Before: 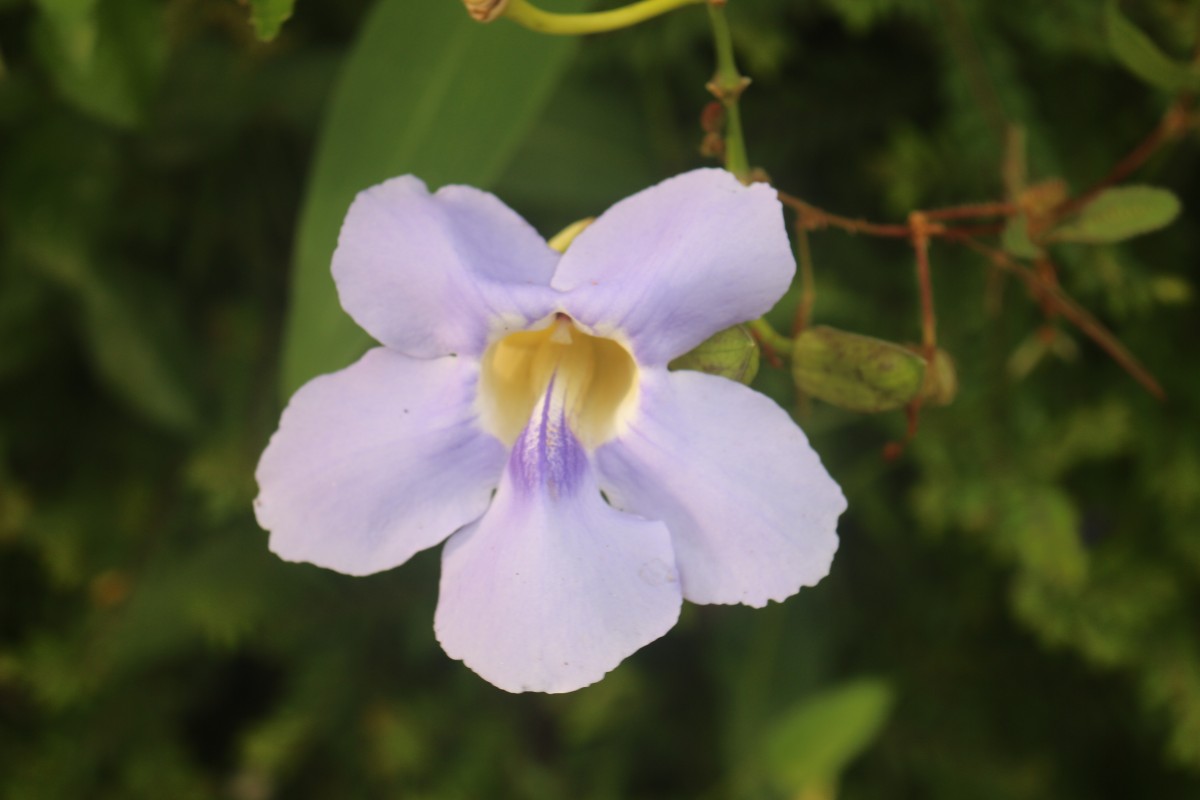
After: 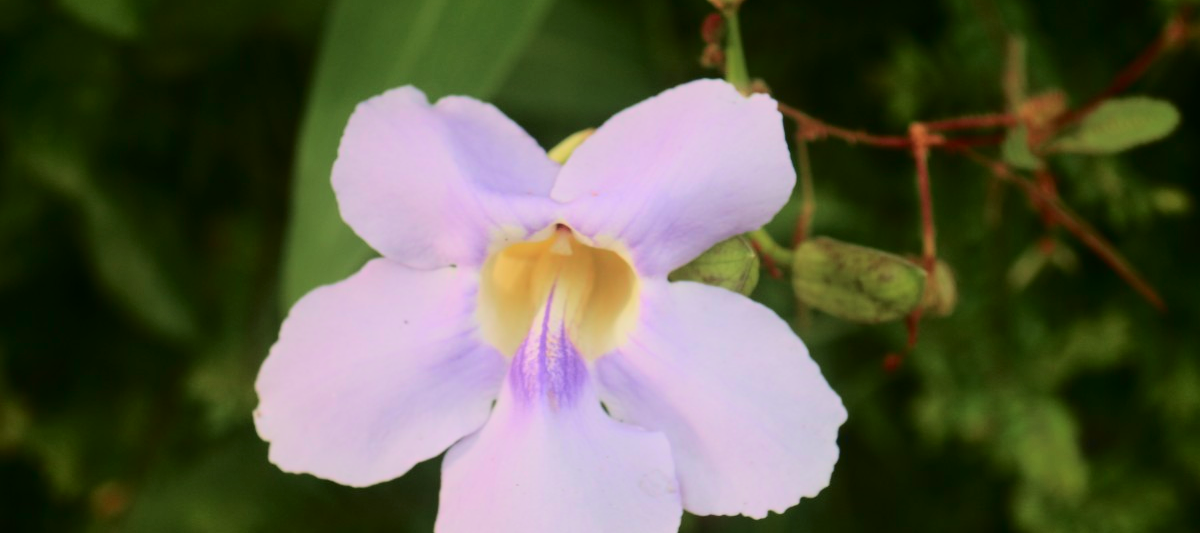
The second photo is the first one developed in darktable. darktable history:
crop: top 11.166%, bottom 22.168%
tone curve: curves: ch0 [(0, 0) (0.128, 0.068) (0.292, 0.274) (0.453, 0.507) (0.653, 0.717) (0.785, 0.817) (0.995, 0.917)]; ch1 [(0, 0) (0.384, 0.365) (0.463, 0.447) (0.486, 0.474) (0.503, 0.497) (0.52, 0.525) (0.559, 0.591) (0.583, 0.623) (0.672, 0.699) (0.766, 0.773) (1, 1)]; ch2 [(0, 0) (0.374, 0.344) (0.446, 0.443) (0.501, 0.5) (0.527, 0.549) (0.565, 0.582) (0.624, 0.632) (1, 1)], color space Lab, independent channels, preserve colors none
